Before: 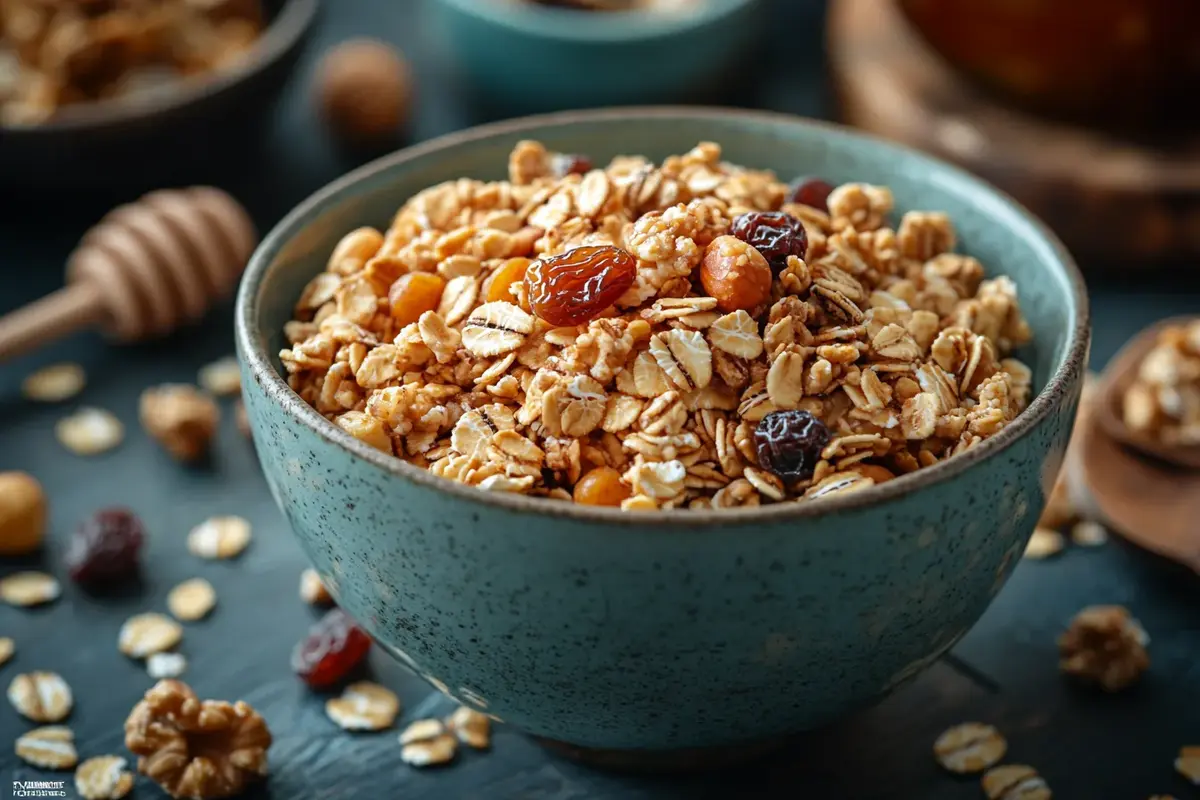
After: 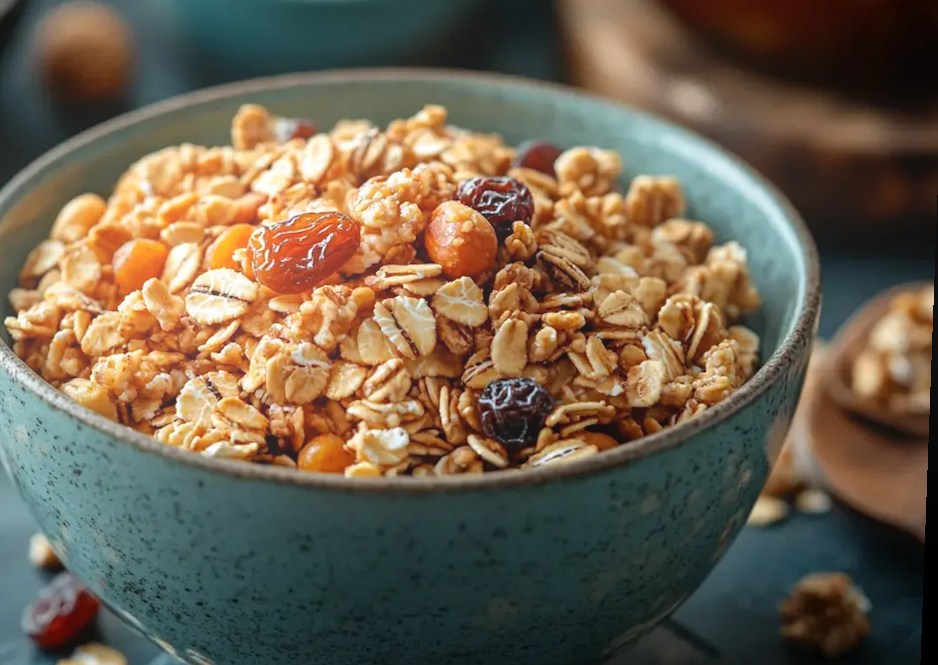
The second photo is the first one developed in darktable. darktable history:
bloom: on, module defaults
rotate and perspective: lens shift (vertical) 0.048, lens shift (horizontal) -0.024, automatic cropping off
crop: left 23.095%, top 5.827%, bottom 11.854%
